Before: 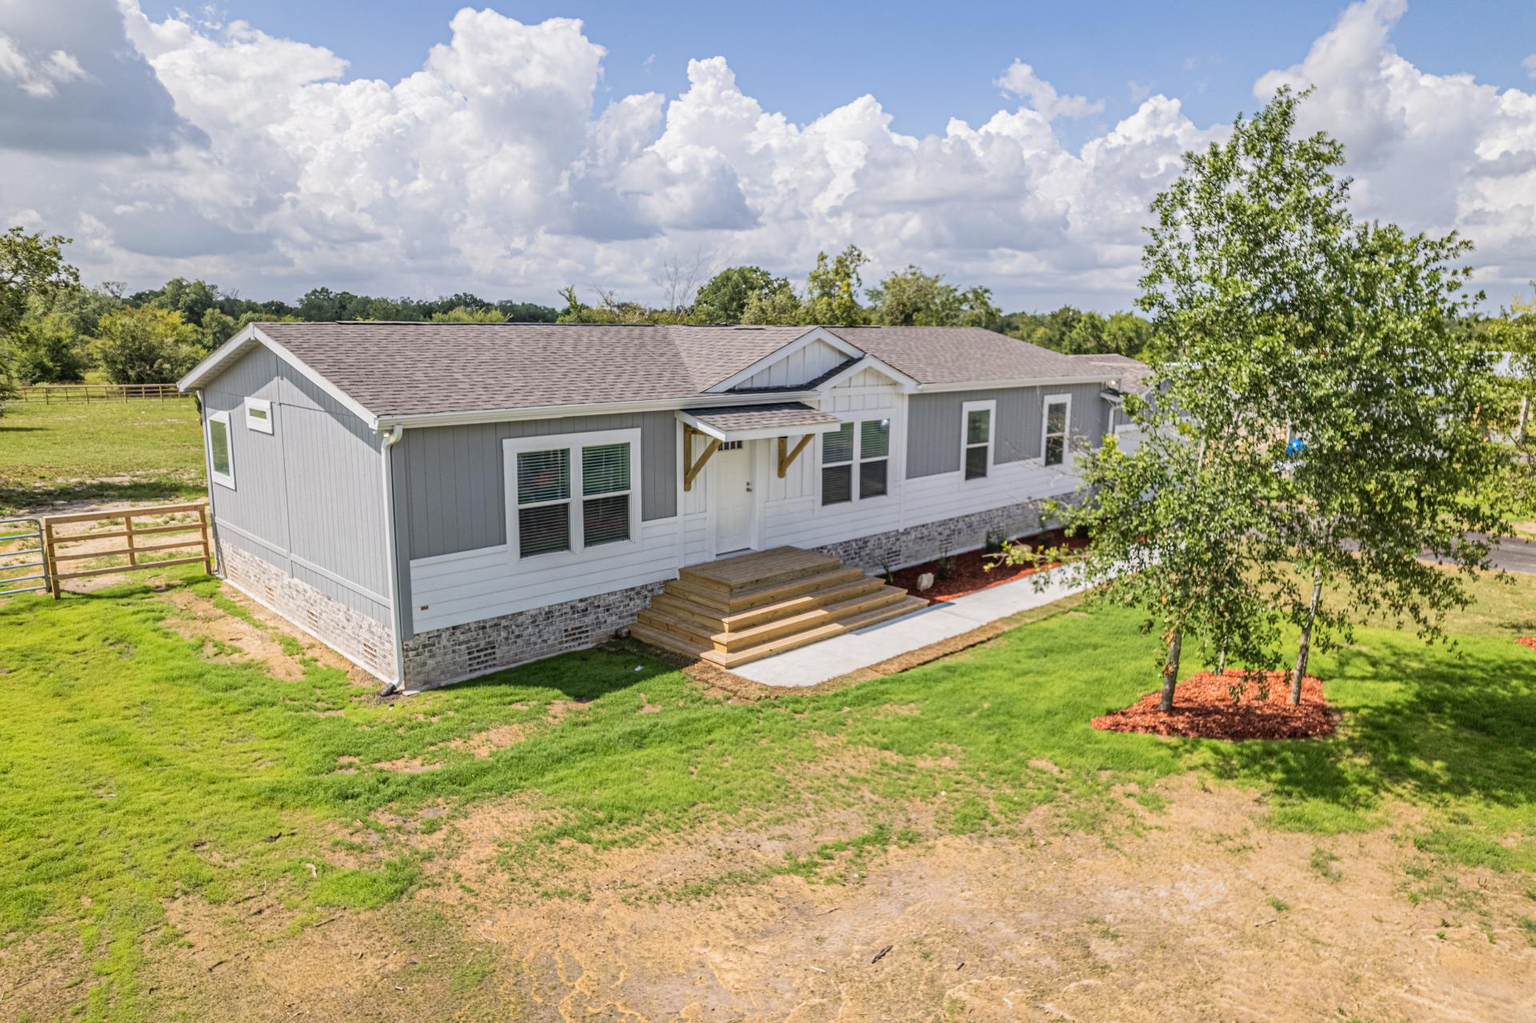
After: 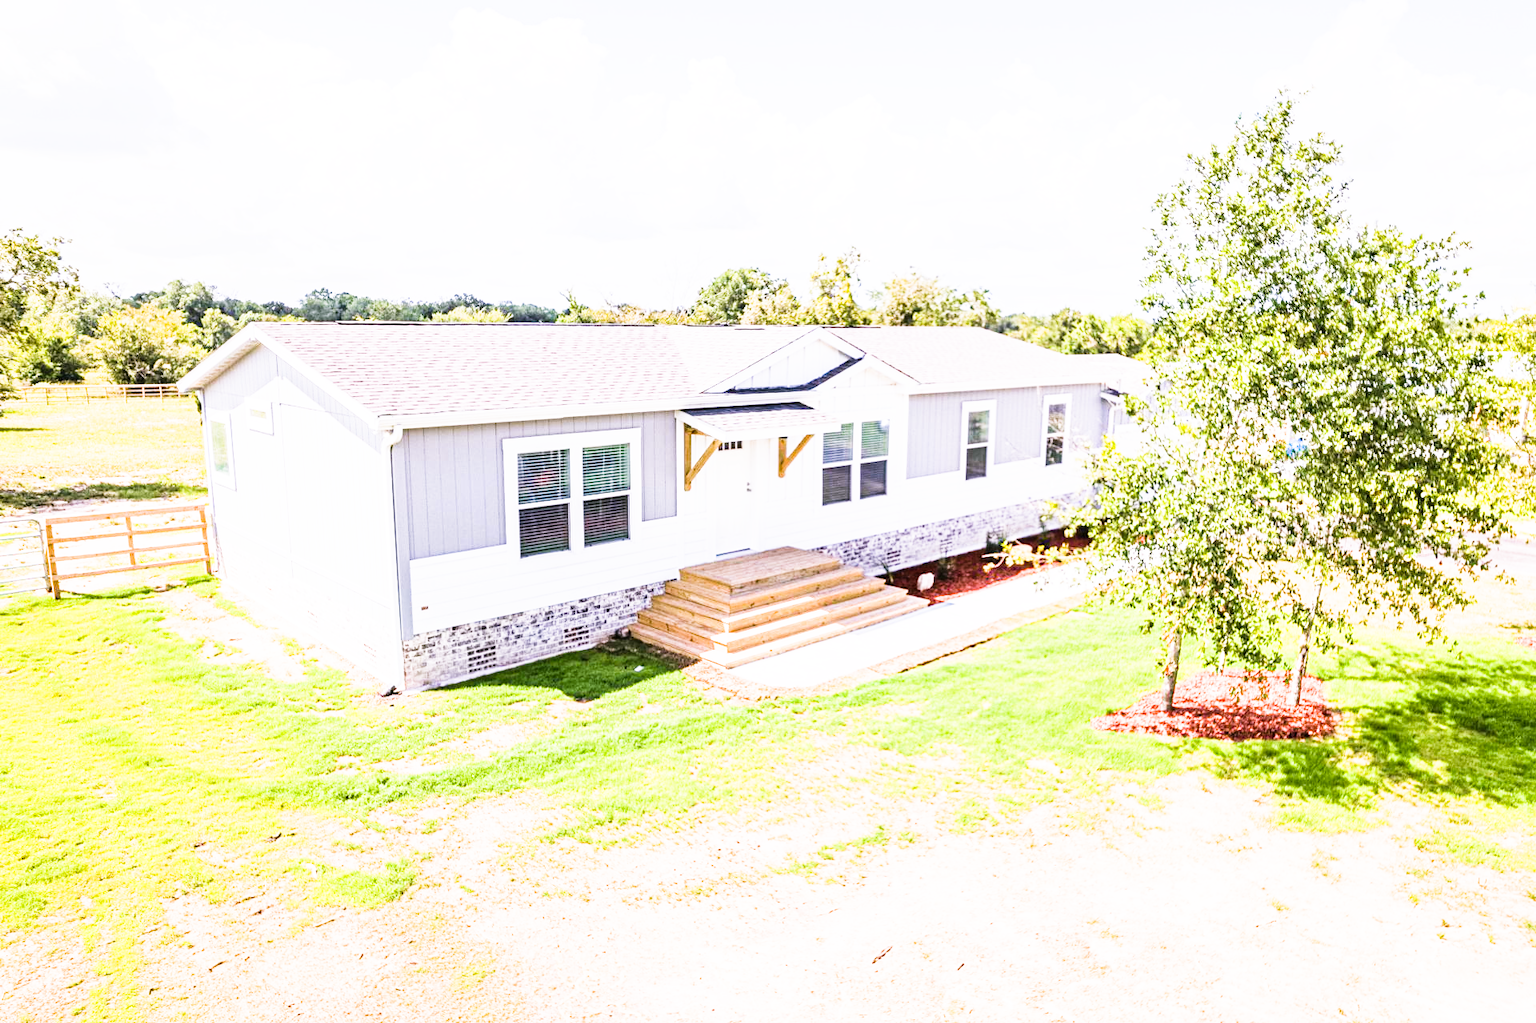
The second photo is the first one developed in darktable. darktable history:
white balance: red 1.066, blue 1.119
exposure: black level correction 0, exposure 0.7 EV, compensate exposure bias true, compensate highlight preservation false
sigmoid: contrast 1.86, skew 0.35
